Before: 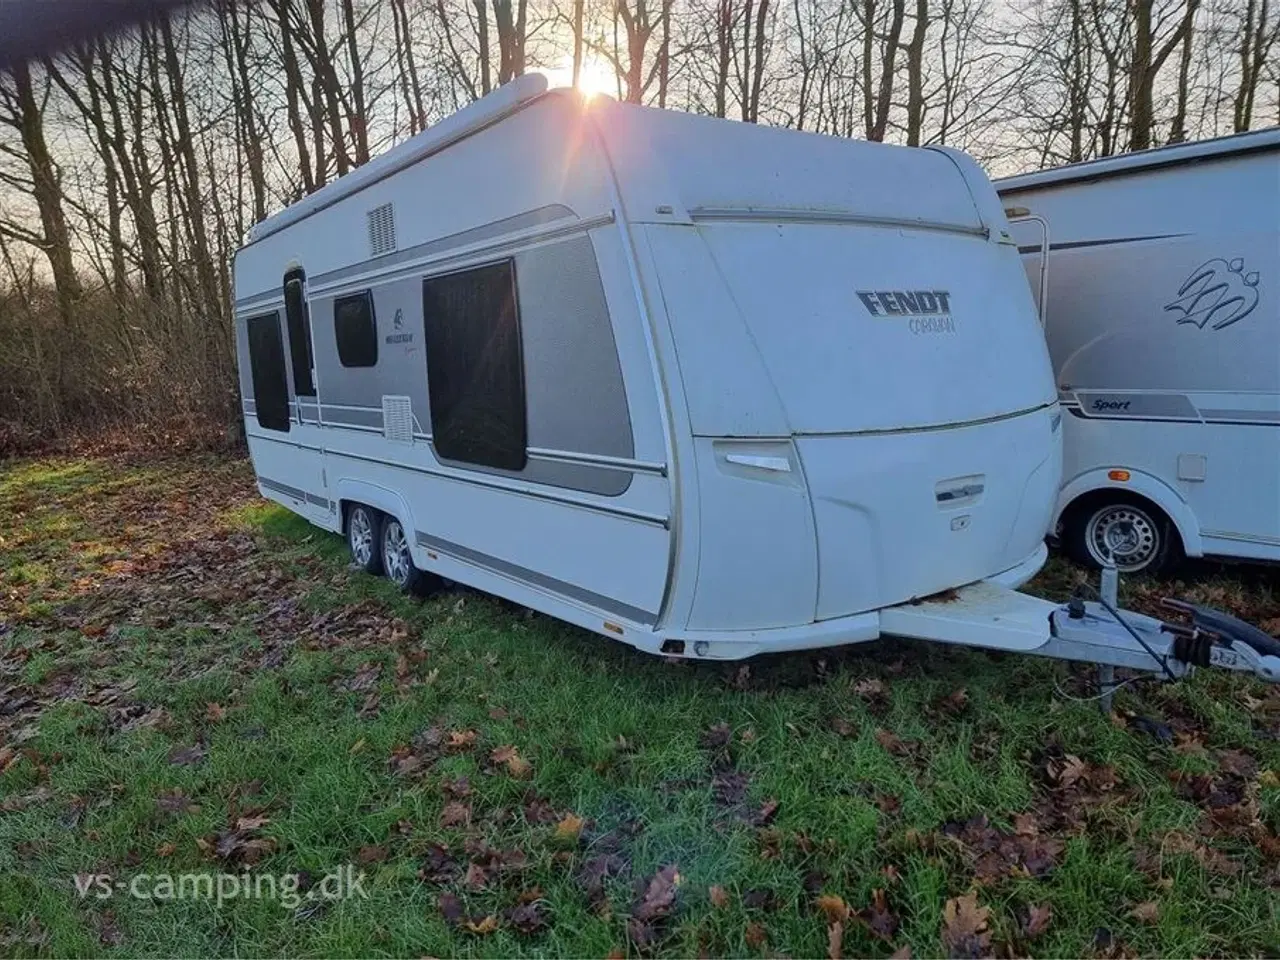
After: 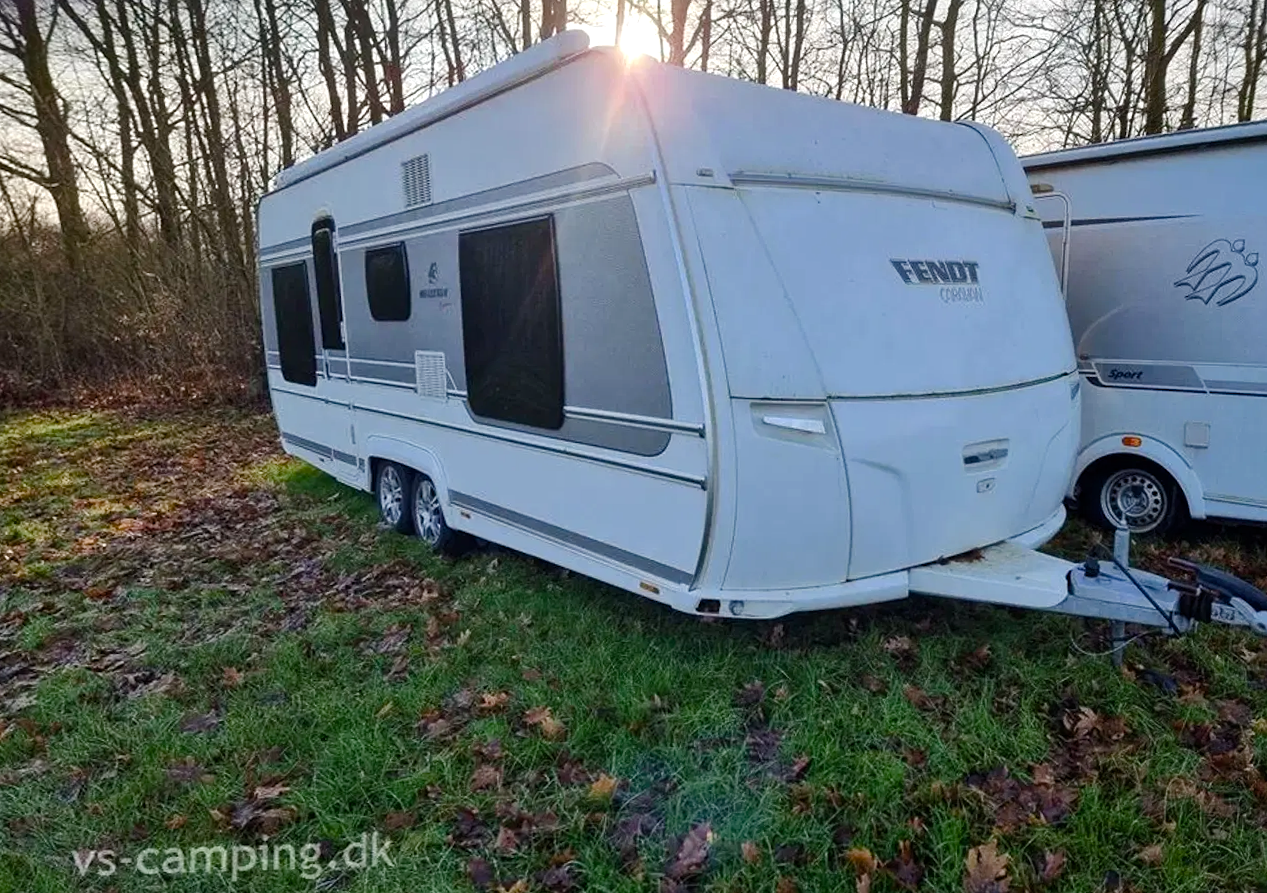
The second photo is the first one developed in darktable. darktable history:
contrast brightness saturation: saturation -0.04
tone equalizer: -8 EV -0.417 EV, -7 EV -0.389 EV, -6 EV -0.333 EV, -5 EV -0.222 EV, -3 EV 0.222 EV, -2 EV 0.333 EV, -1 EV 0.389 EV, +0 EV 0.417 EV, edges refinement/feathering 500, mask exposure compensation -1.57 EV, preserve details no
color balance rgb: perceptual saturation grading › global saturation 20%, perceptual saturation grading › highlights -50%, perceptual saturation grading › shadows 30%
rotate and perspective: rotation 0.679°, lens shift (horizontal) 0.136, crop left 0.009, crop right 0.991, crop top 0.078, crop bottom 0.95
